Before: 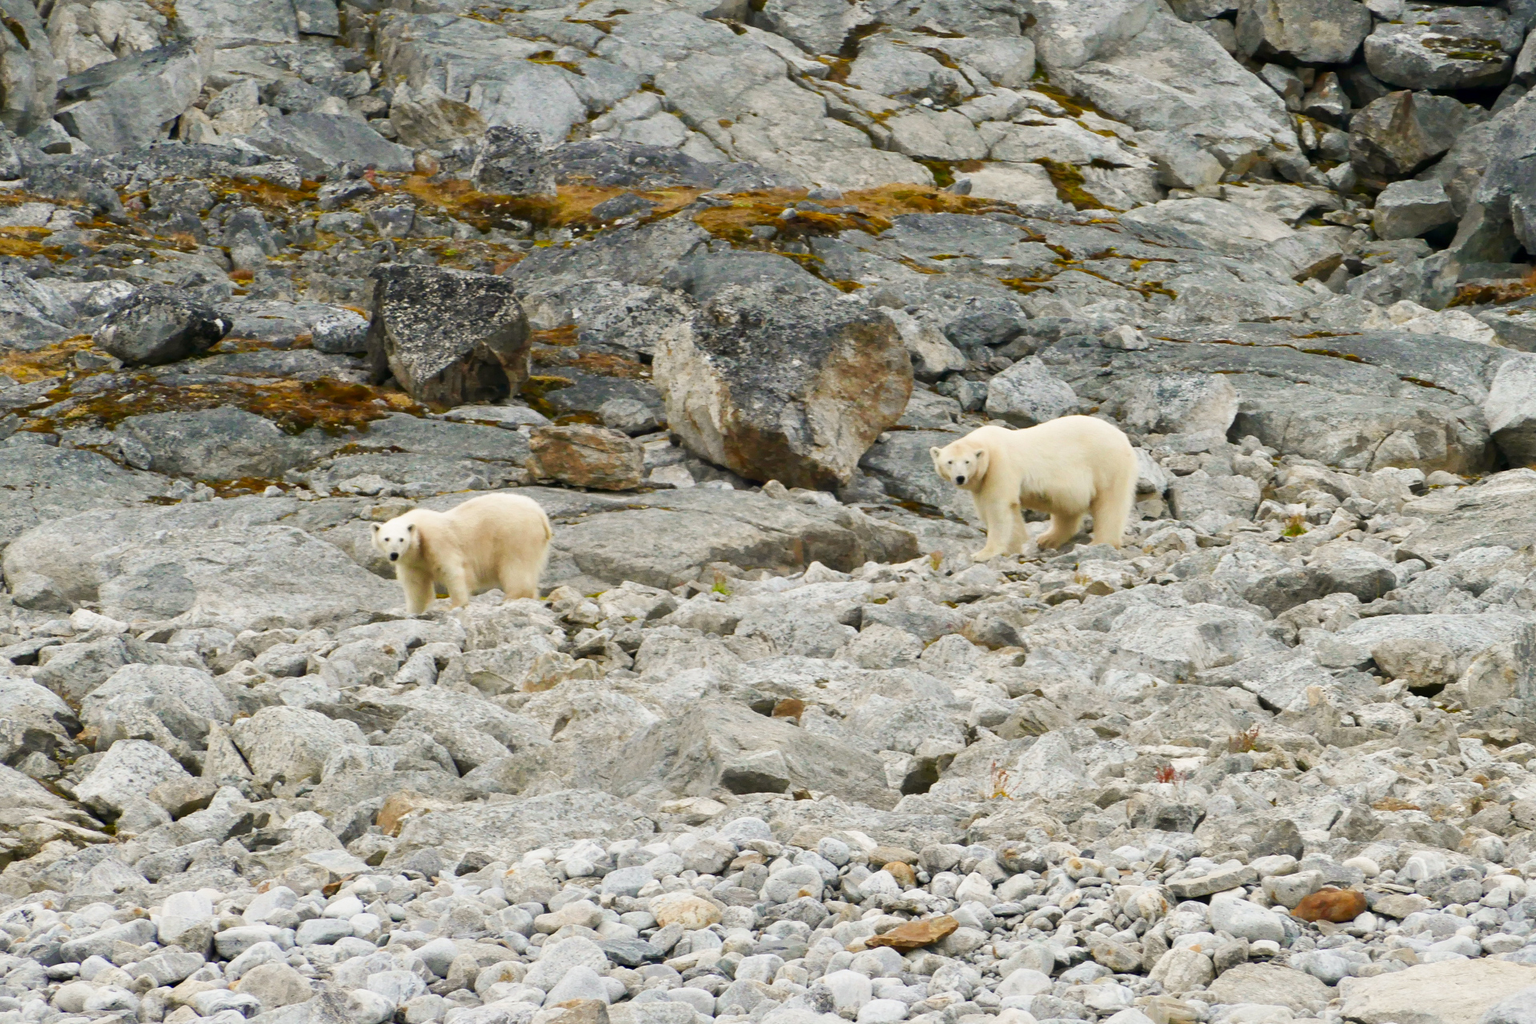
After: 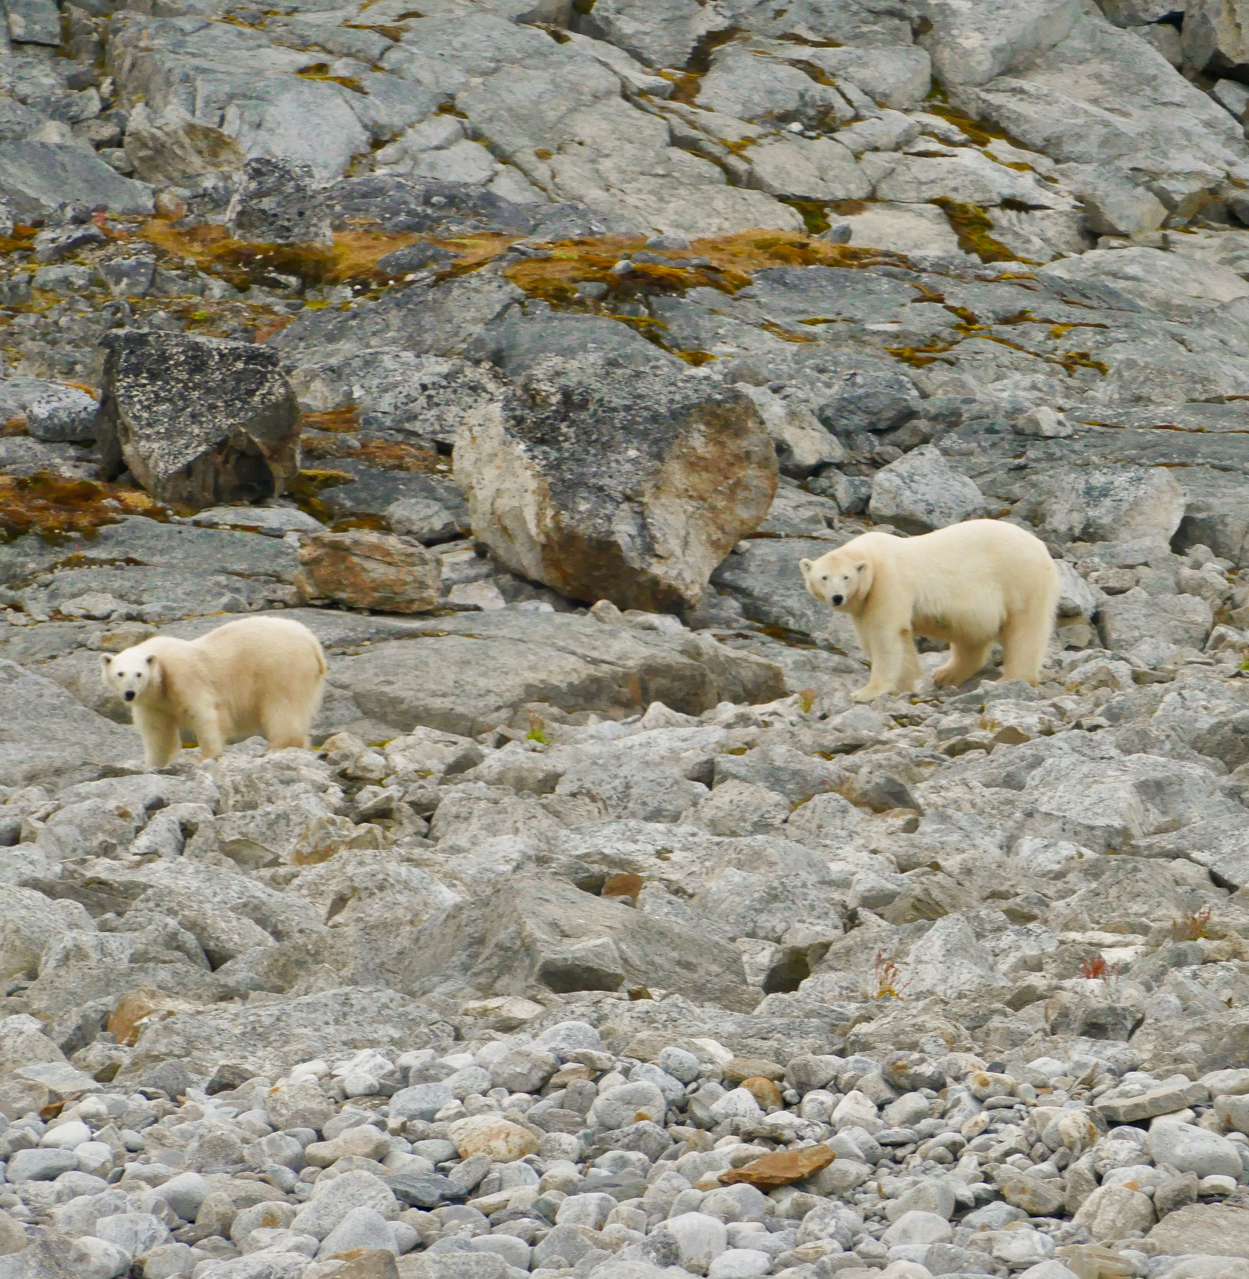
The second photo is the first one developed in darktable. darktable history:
shadows and highlights: shadows 40.22, highlights -60.02
crop and rotate: left 18.931%, right 16.016%
